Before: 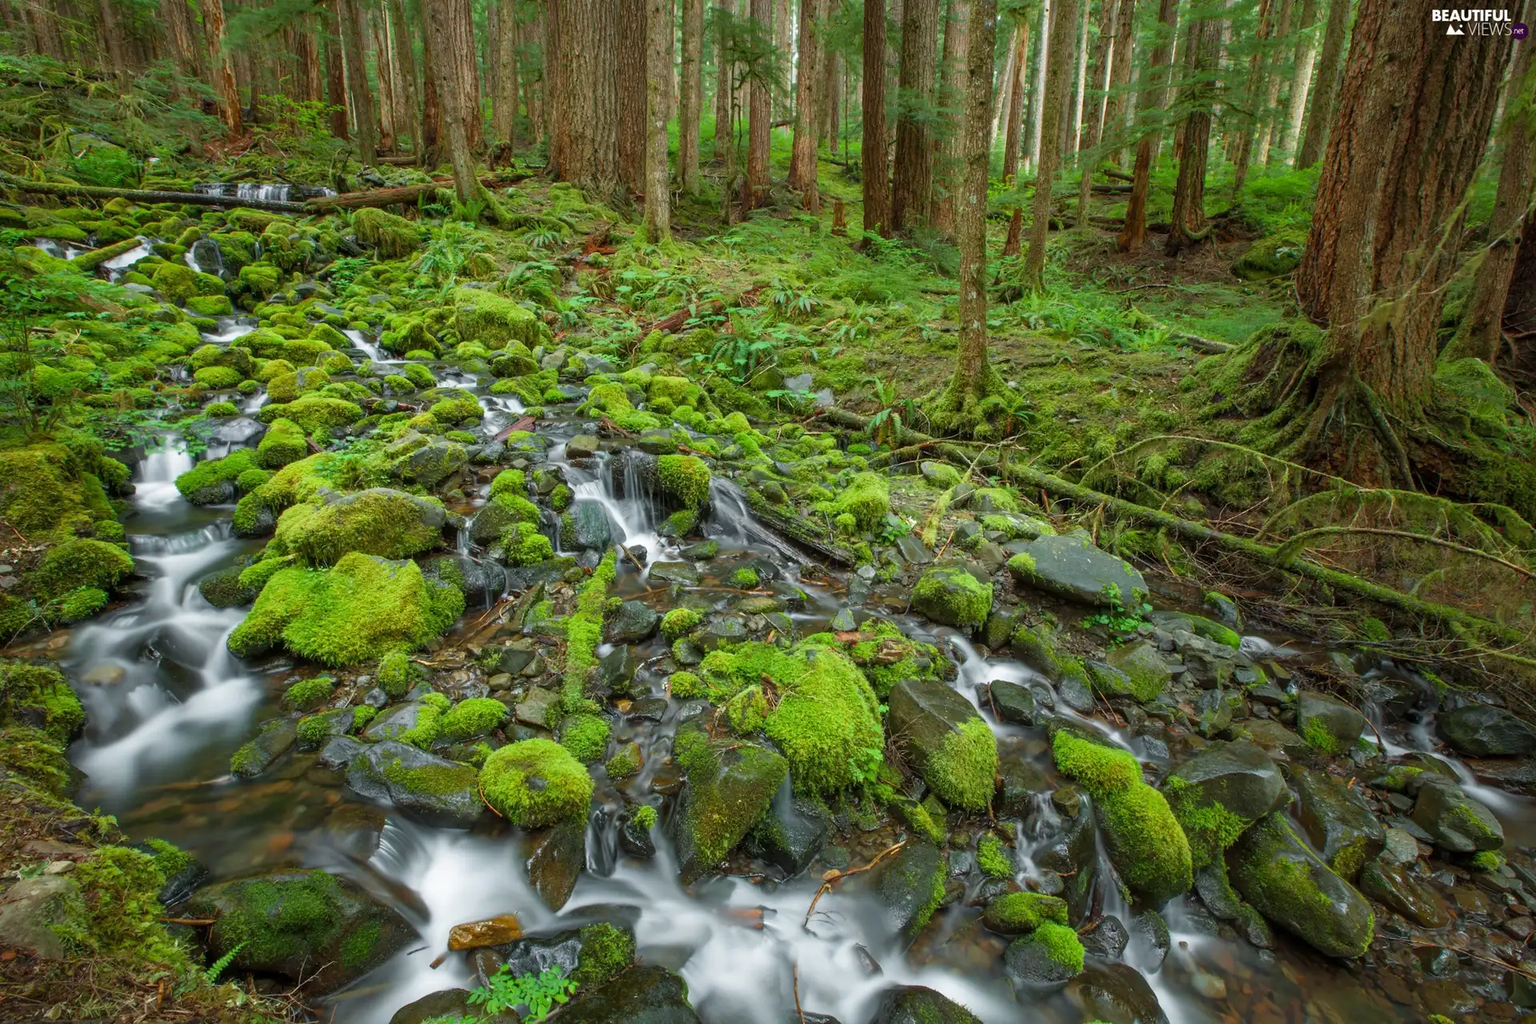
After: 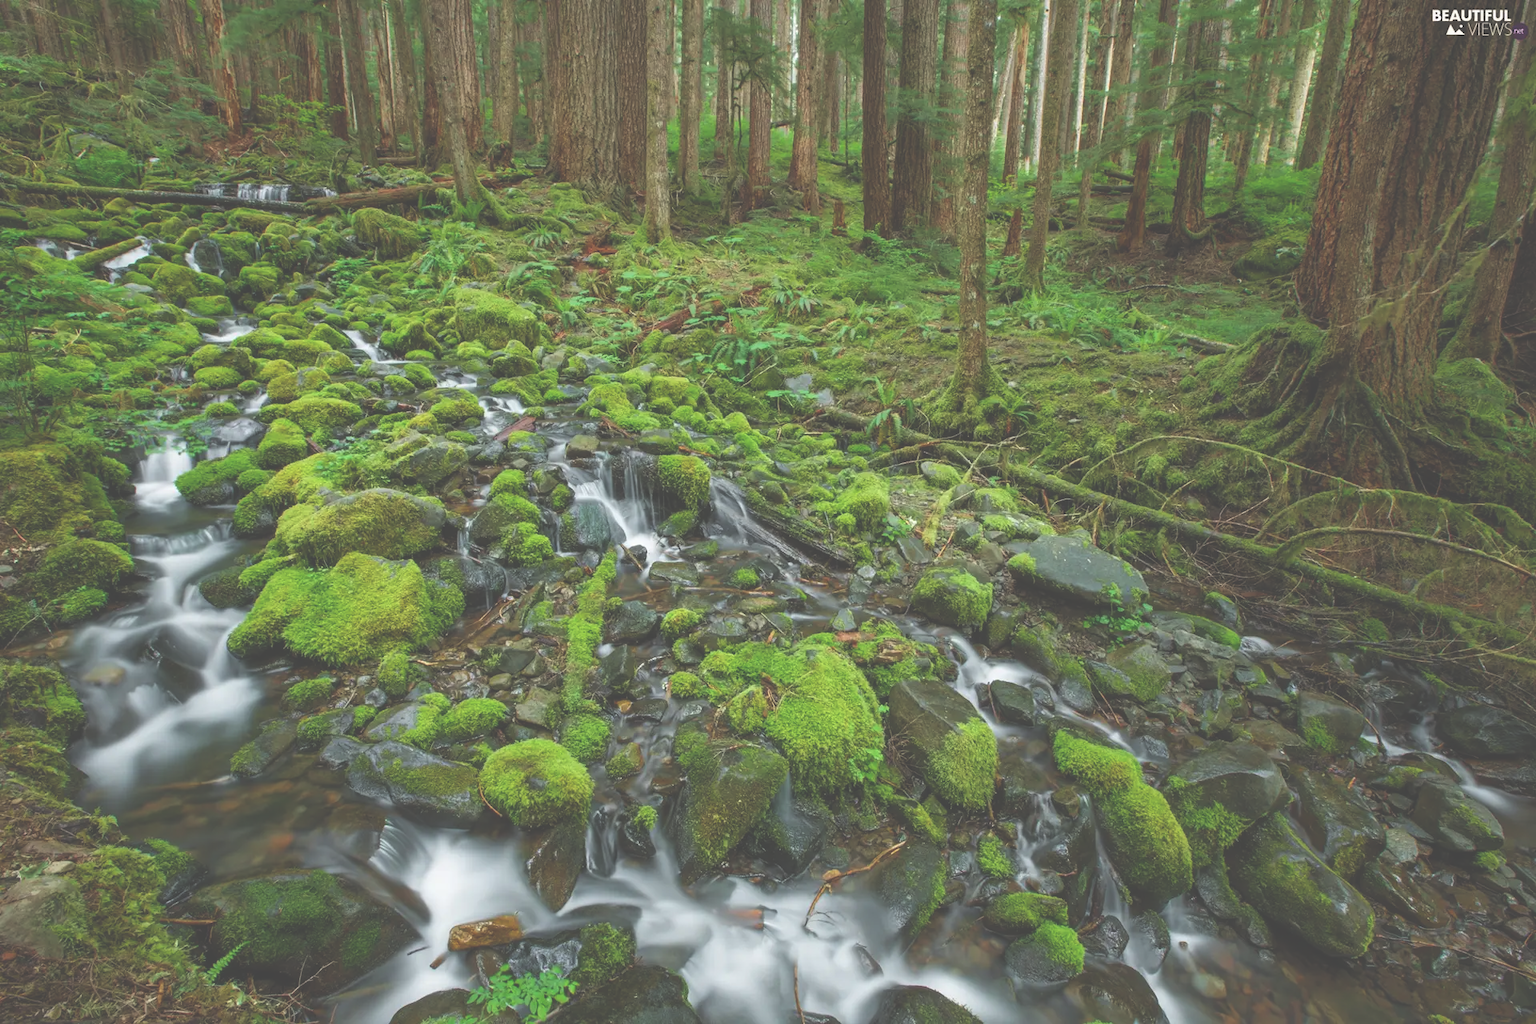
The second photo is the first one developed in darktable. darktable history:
exposure: black level correction -0.063, exposure -0.049 EV, compensate highlight preservation false
